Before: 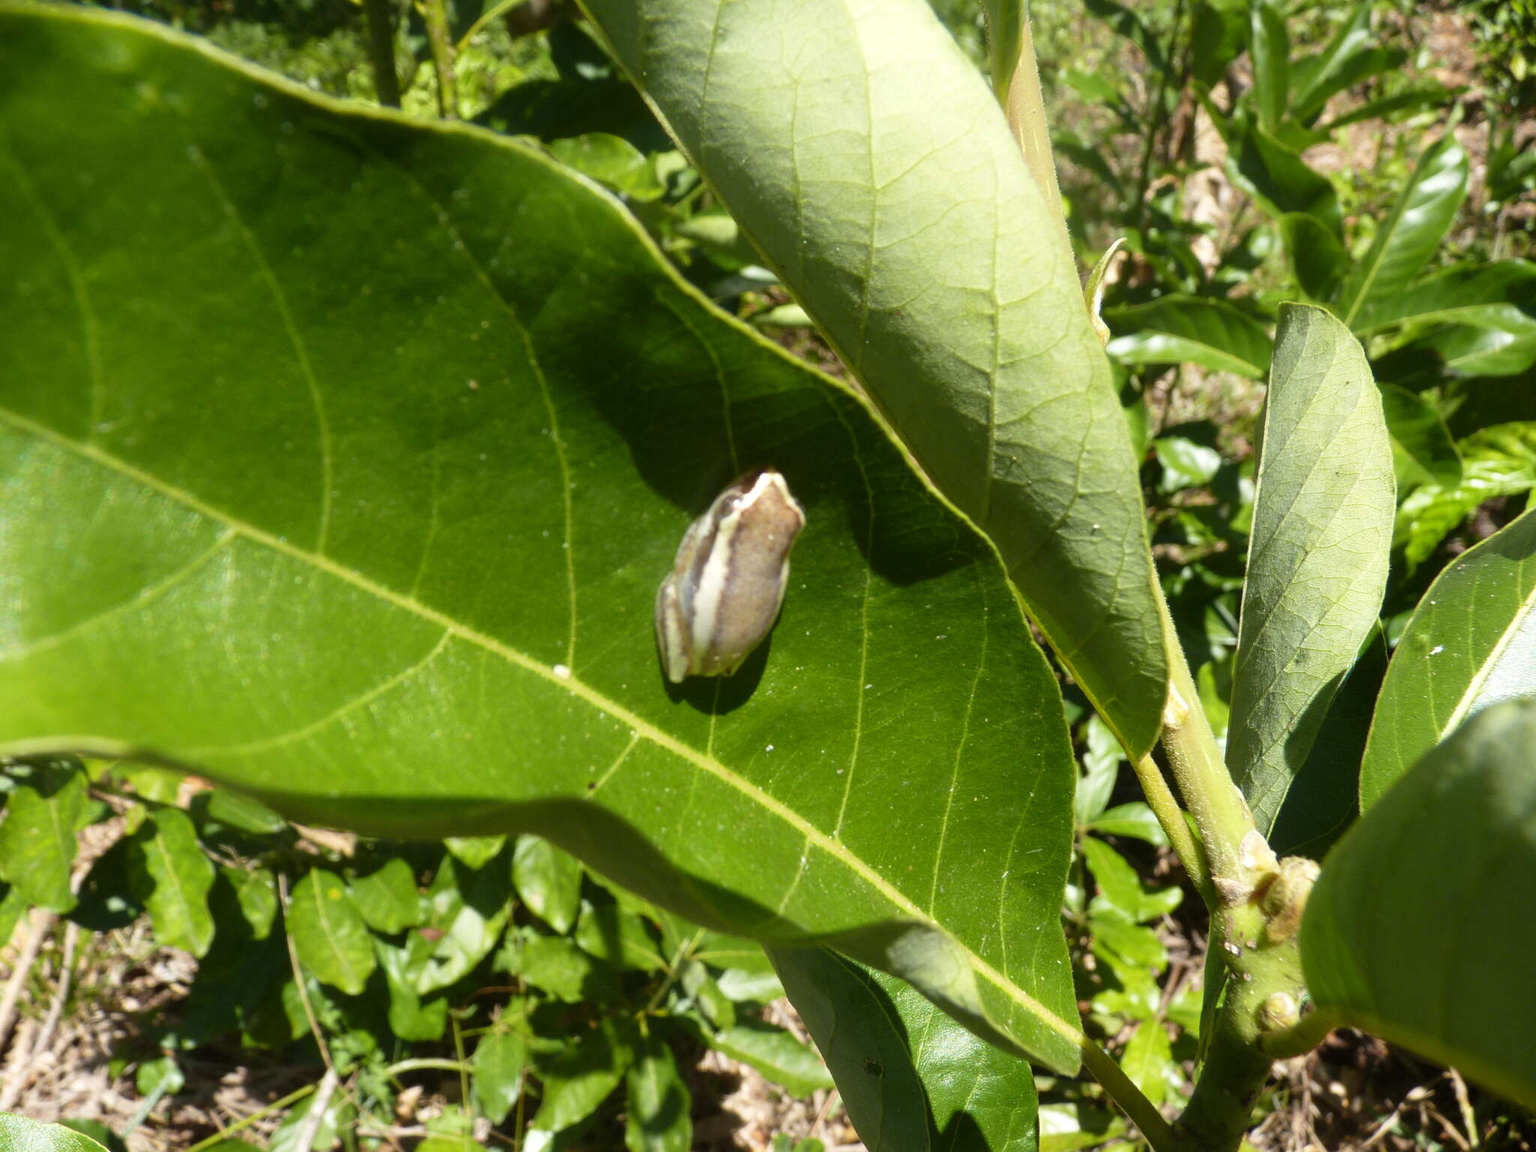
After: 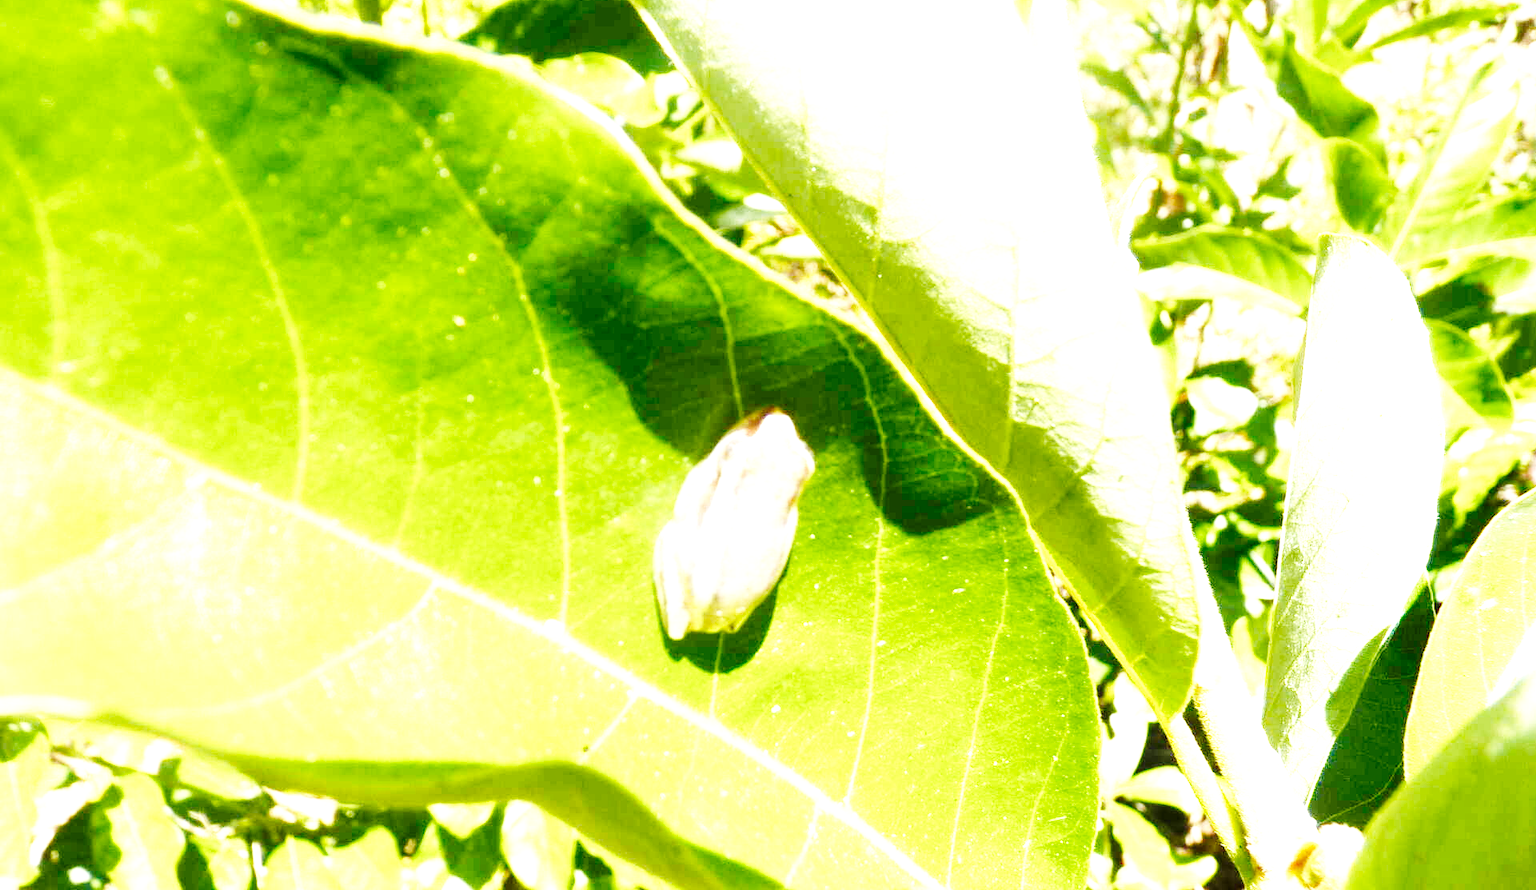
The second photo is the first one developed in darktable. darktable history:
local contrast: highlights 100%, shadows 100%, detail 120%, midtone range 0.2
crop: left 2.737%, top 7.287%, right 3.421%, bottom 20.179%
exposure: exposure 2.04 EV, compensate highlight preservation false
base curve: curves: ch0 [(0, 0) (0, 0) (0.002, 0.001) (0.008, 0.003) (0.019, 0.011) (0.037, 0.037) (0.064, 0.11) (0.102, 0.232) (0.152, 0.379) (0.216, 0.524) (0.296, 0.665) (0.394, 0.789) (0.512, 0.881) (0.651, 0.945) (0.813, 0.986) (1, 1)], preserve colors none
